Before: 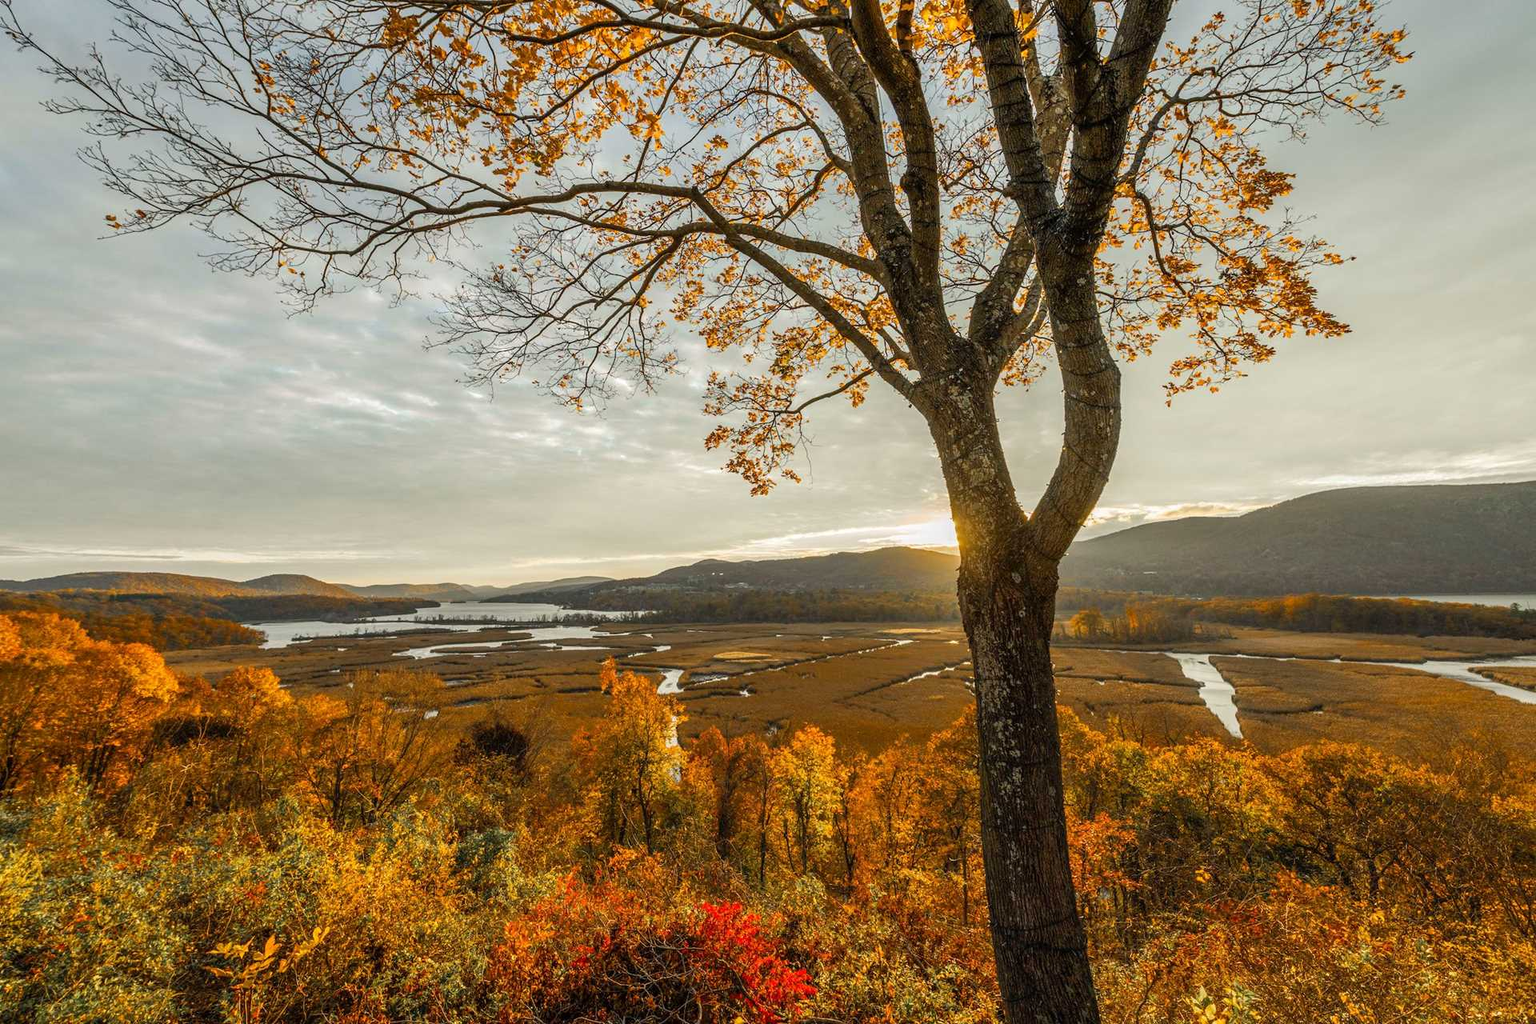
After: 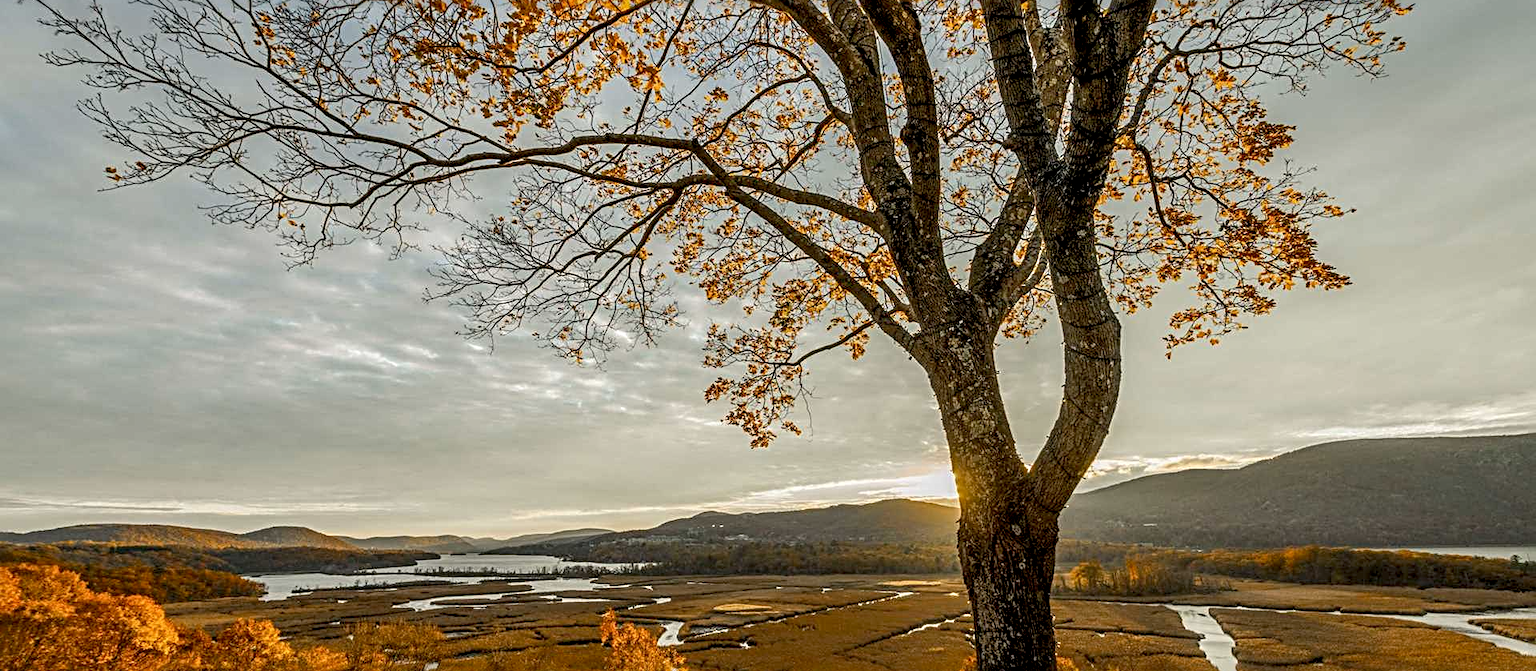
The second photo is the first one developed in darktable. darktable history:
sharpen: radius 3.989
crop and rotate: top 4.711%, bottom 29.695%
exposure: black level correction 0.009, exposure -0.165 EV, compensate highlight preservation false
local contrast: on, module defaults
color zones: curves: ch0 [(0.25, 0.5) (0.428, 0.473) (0.75, 0.5)]; ch1 [(0.243, 0.479) (0.398, 0.452) (0.75, 0.5)]
